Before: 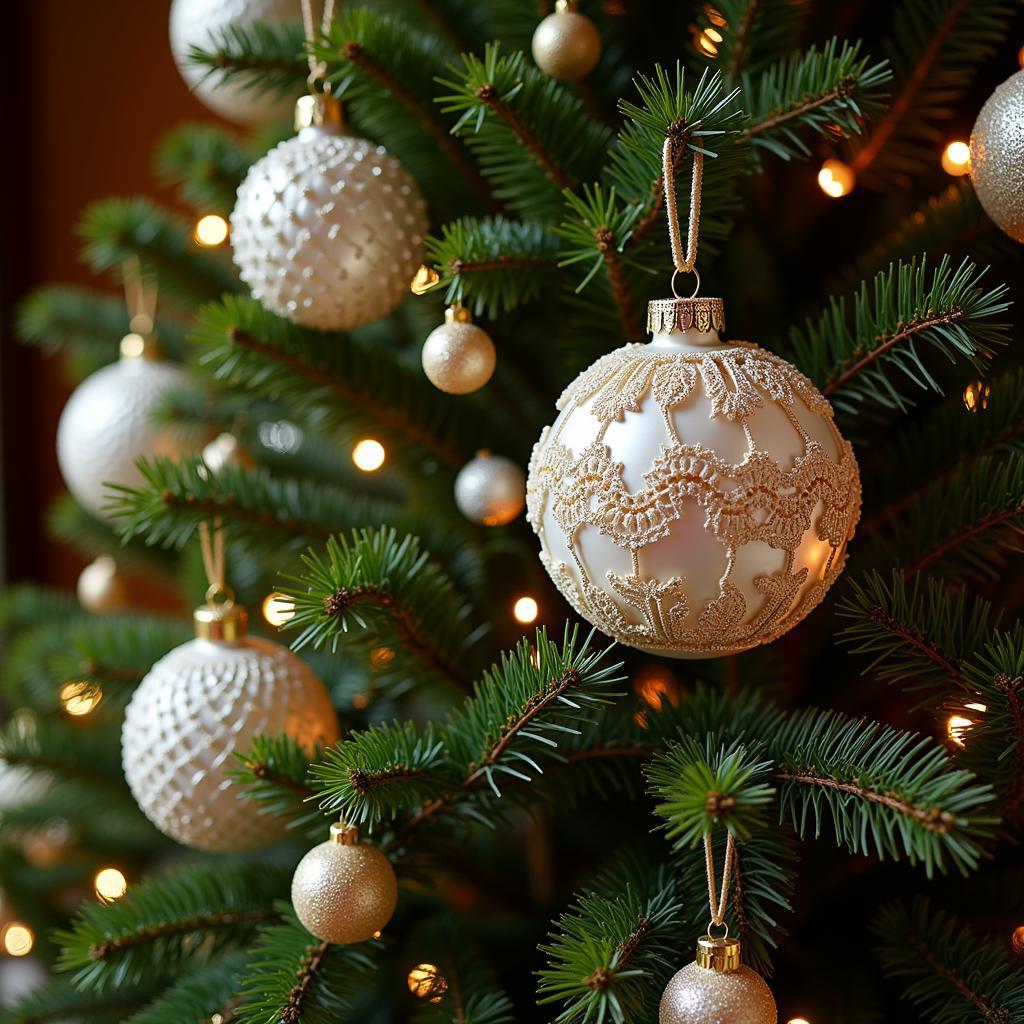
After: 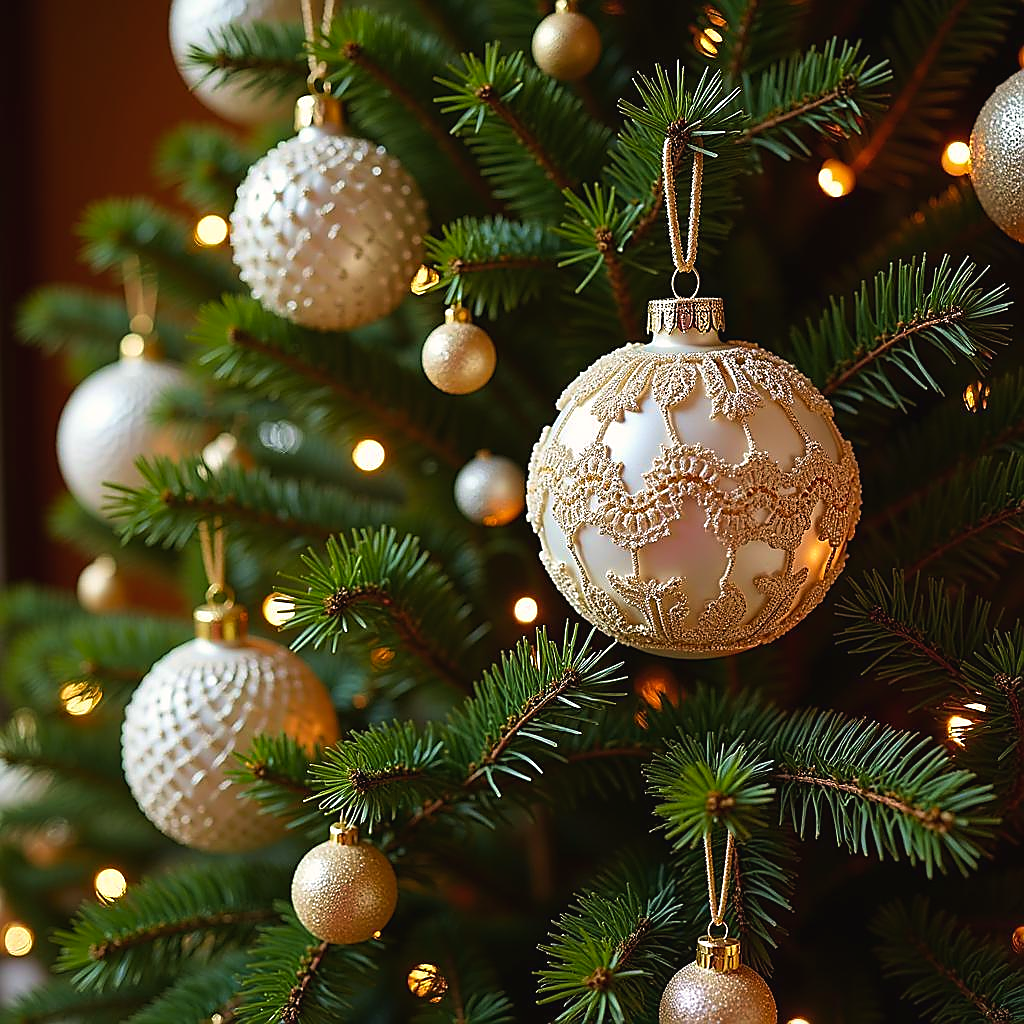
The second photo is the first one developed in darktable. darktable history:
color balance rgb: shadows lift › chroma 2%, shadows lift › hue 50°, power › hue 60°, highlights gain › chroma 1%, highlights gain › hue 60°, global offset › luminance 0.25%, global vibrance 30%
sharpen: radius 1.4, amount 1.25, threshold 0.7
velvia: on, module defaults
